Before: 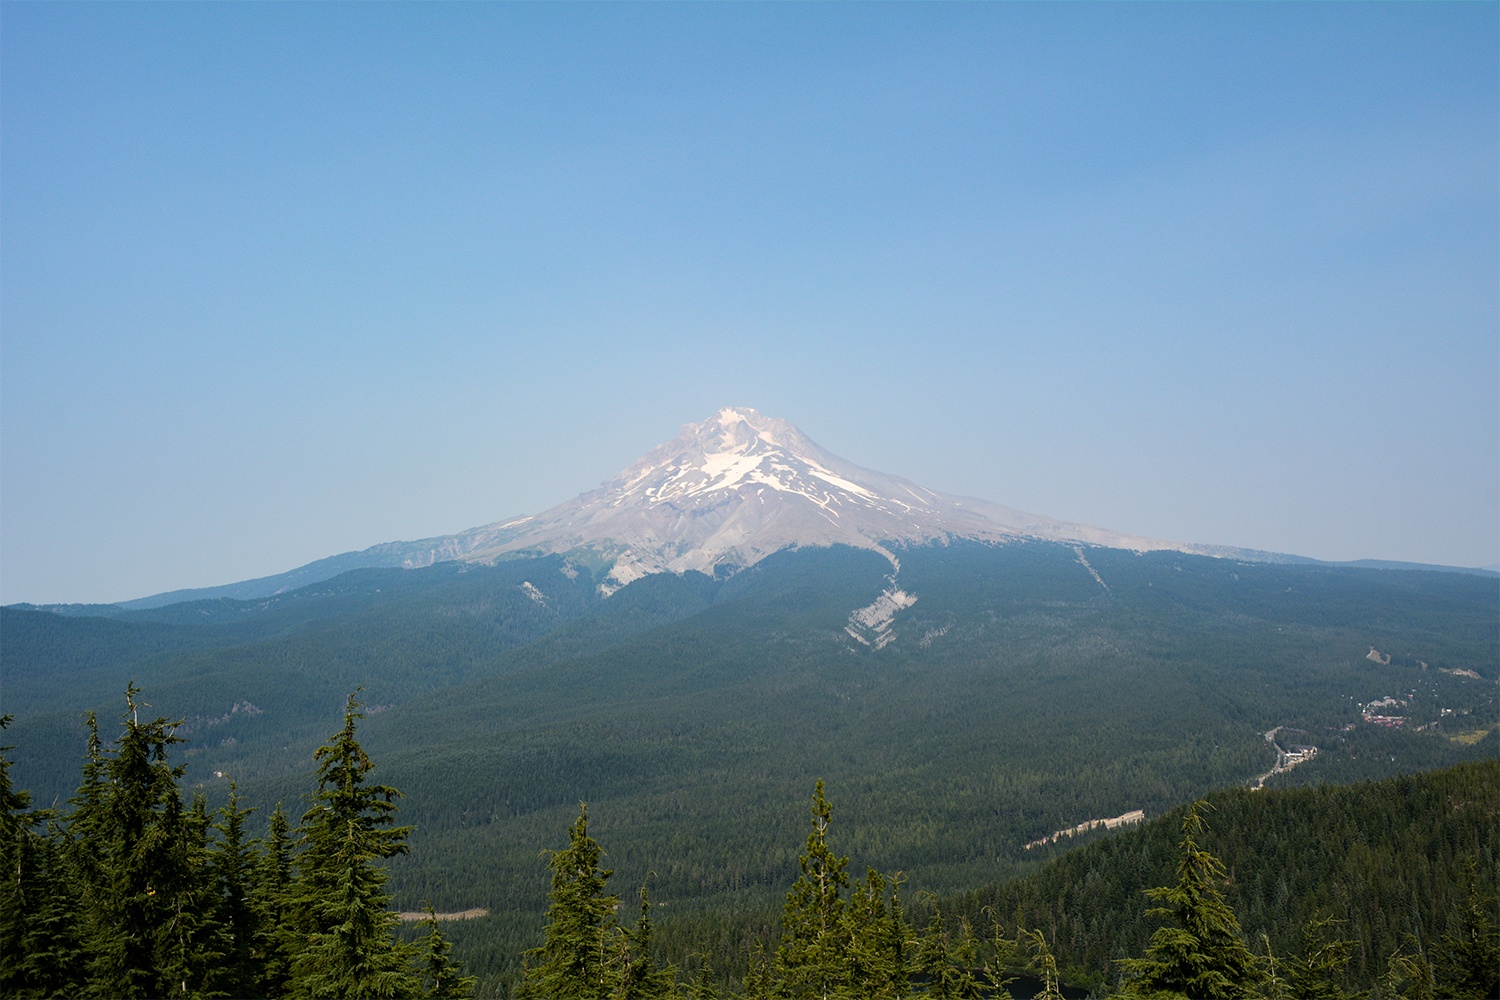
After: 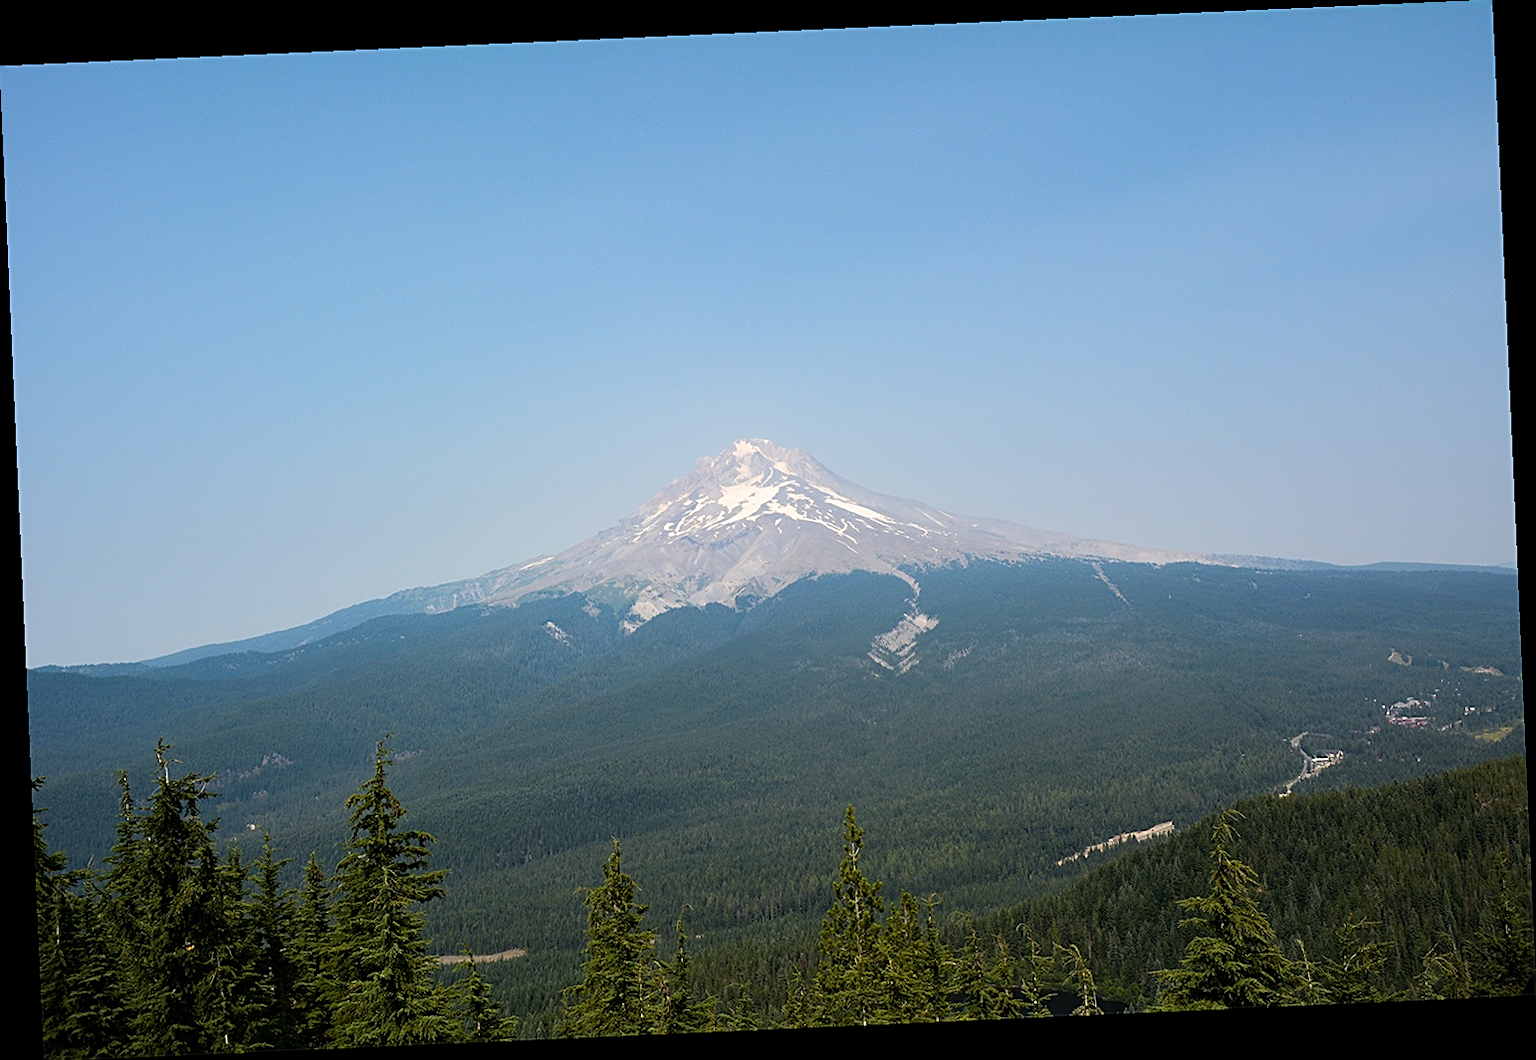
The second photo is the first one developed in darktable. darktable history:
tone equalizer: on, module defaults
rotate and perspective: rotation -2.56°, automatic cropping off
sharpen: on, module defaults
